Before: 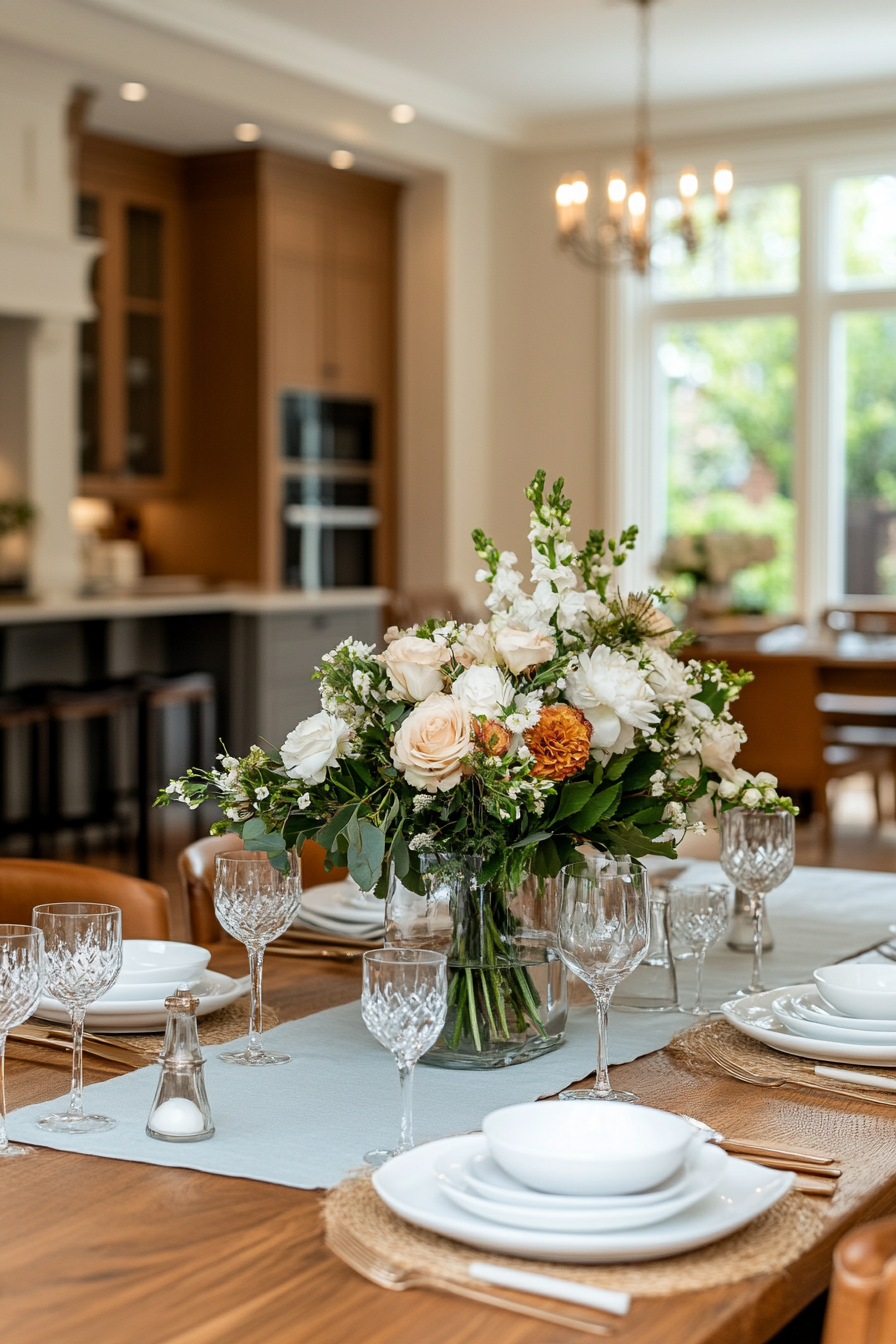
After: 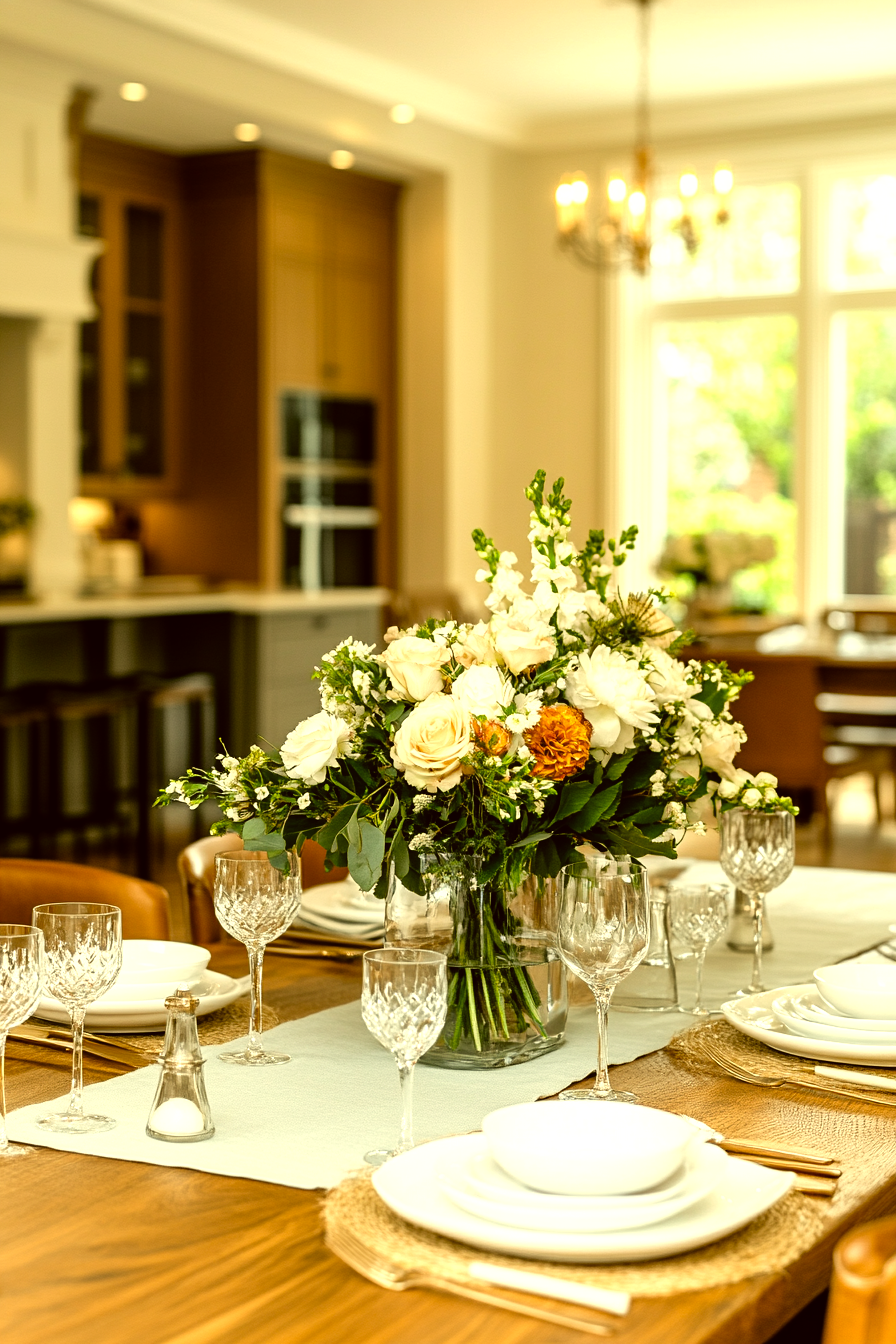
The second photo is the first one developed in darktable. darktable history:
tone equalizer: -8 EV -0.782 EV, -7 EV -0.703 EV, -6 EV -0.594 EV, -5 EV -0.392 EV, -3 EV 0.388 EV, -2 EV 0.6 EV, -1 EV 0.685 EV, +0 EV 0.75 EV
color correction: highlights a* 0.123, highlights b* 29.74, shadows a* -0.283, shadows b* 21.49
